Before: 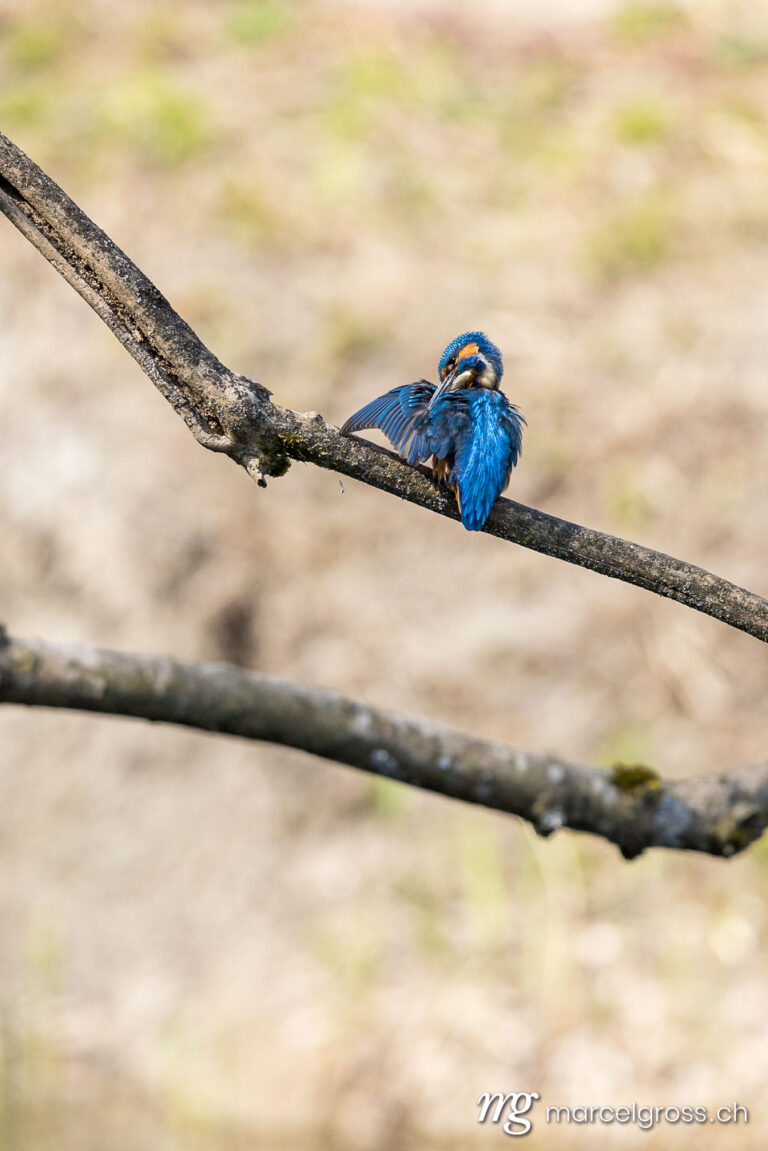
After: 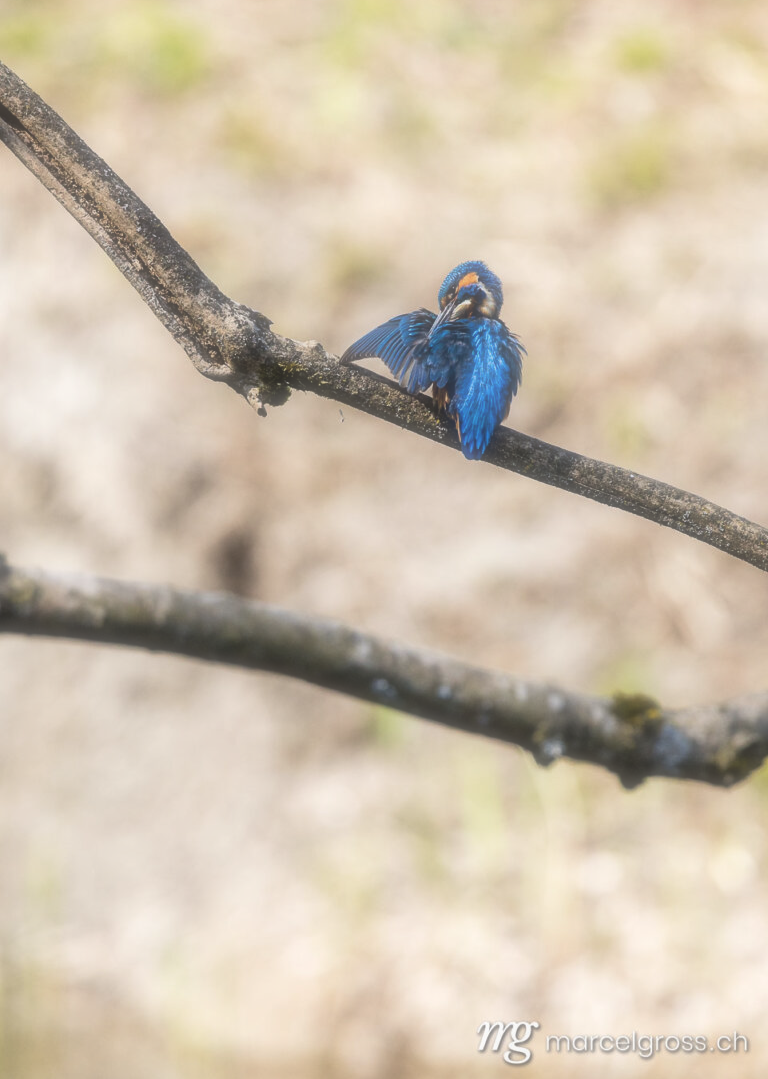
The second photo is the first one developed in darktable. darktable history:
crop and rotate: top 6.25%
soften: size 60.24%, saturation 65.46%, brightness 0.506 EV, mix 25.7%
